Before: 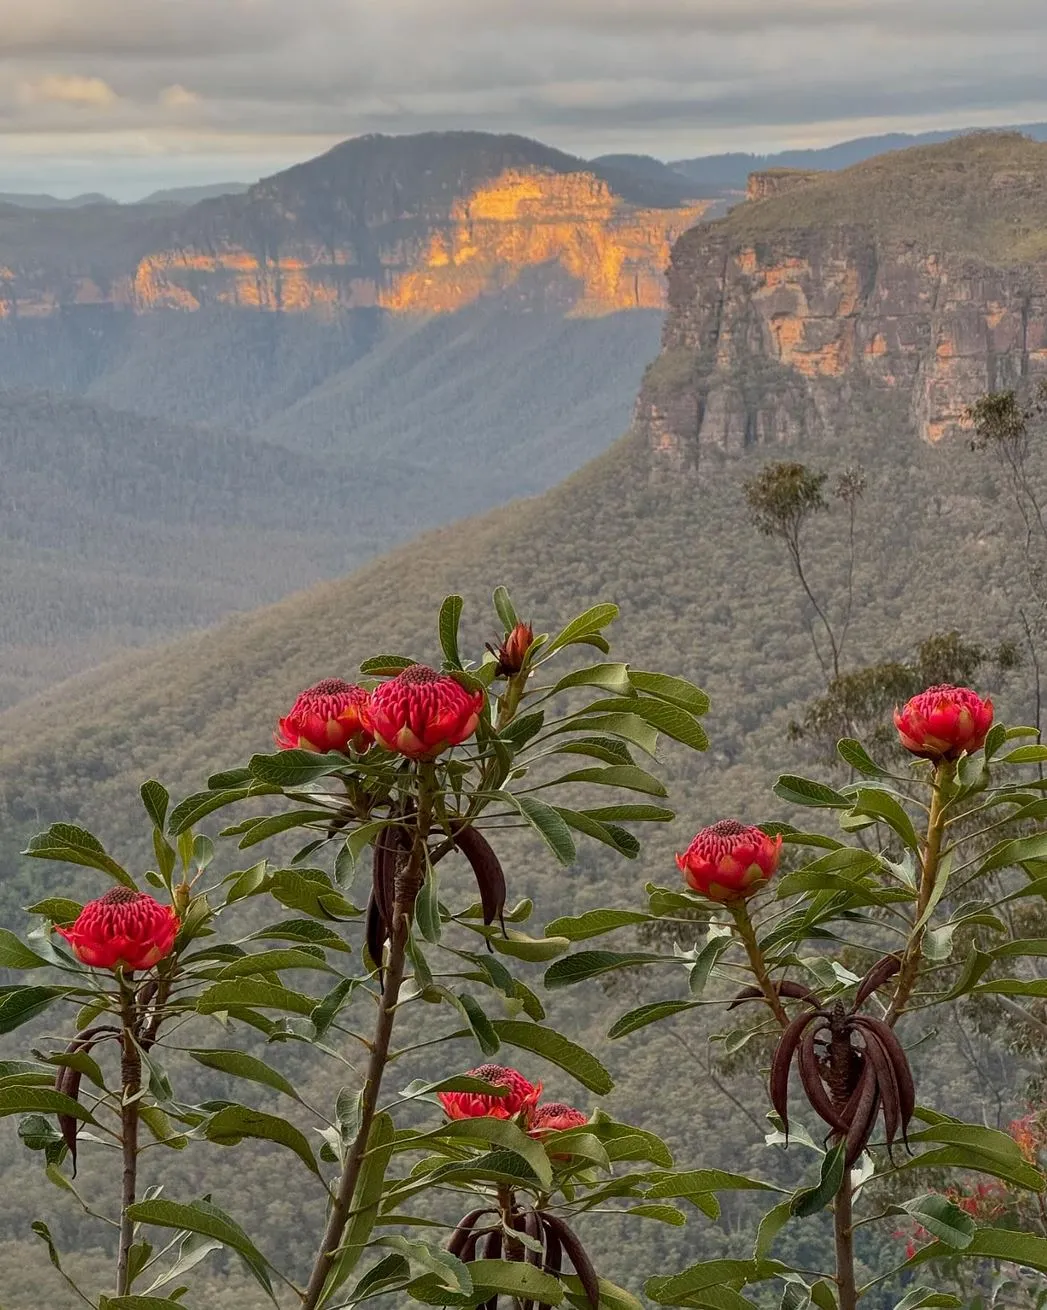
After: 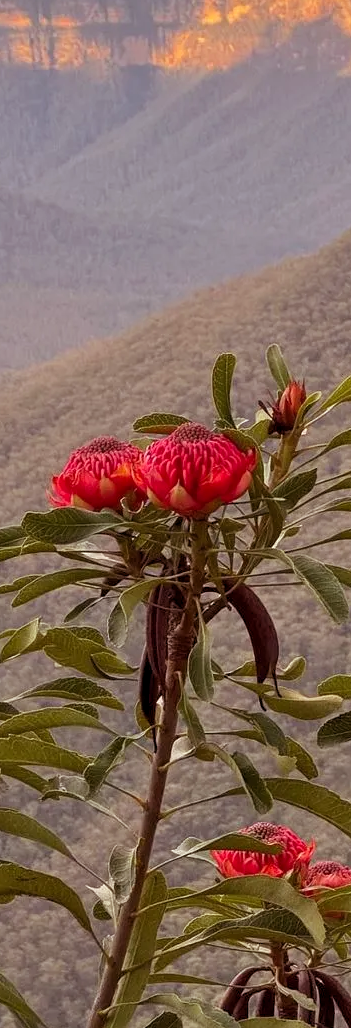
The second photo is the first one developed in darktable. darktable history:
crop and rotate: left 21.77%, top 18.528%, right 44.676%, bottom 2.997%
levels: levels [0.016, 0.492, 0.969]
rgb levels: mode RGB, independent channels, levels [[0, 0.474, 1], [0, 0.5, 1], [0, 0.5, 1]]
